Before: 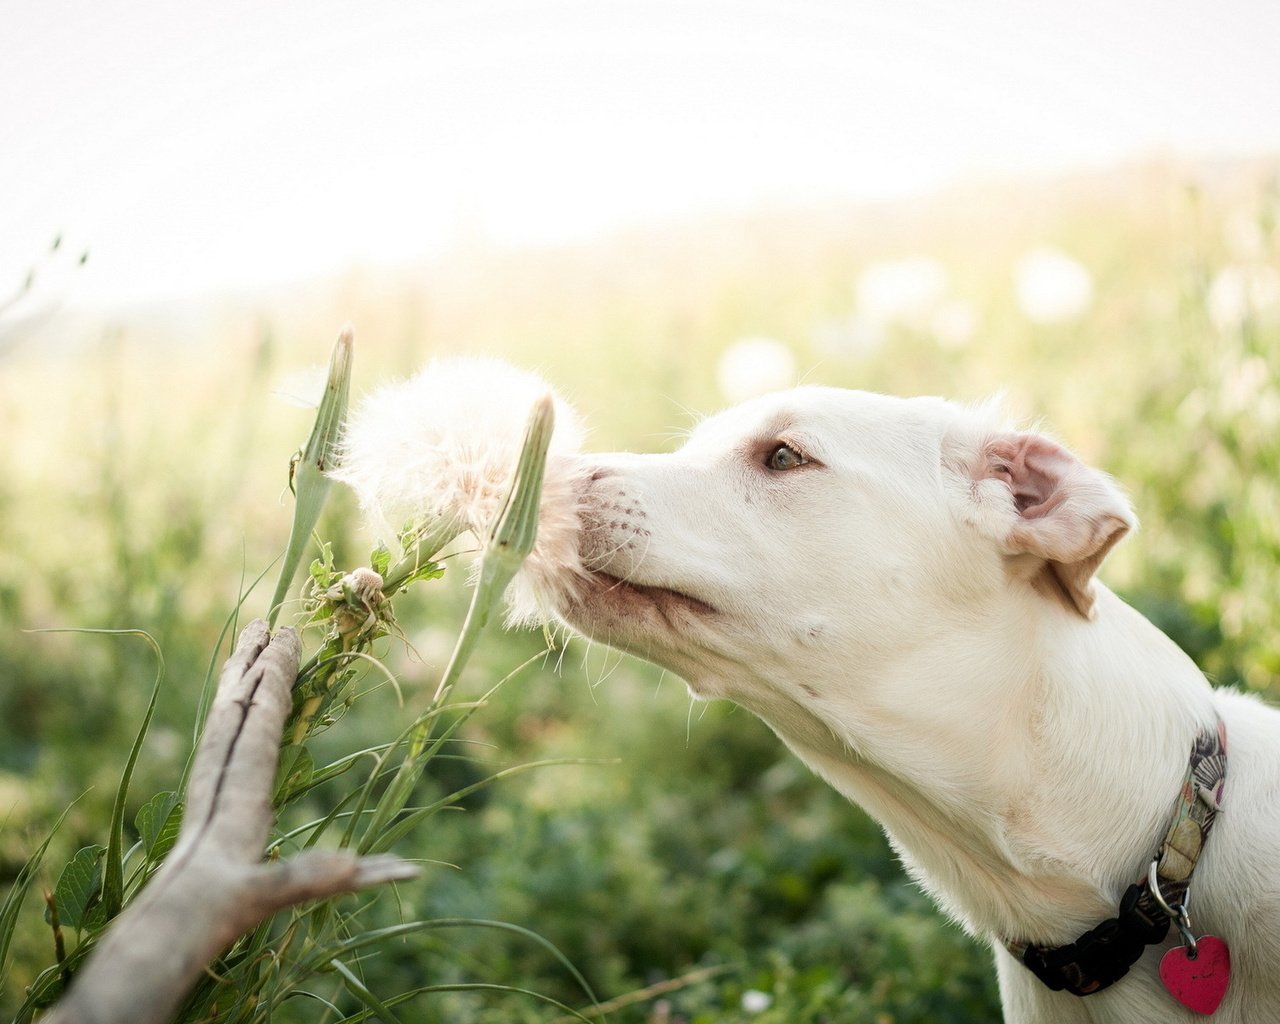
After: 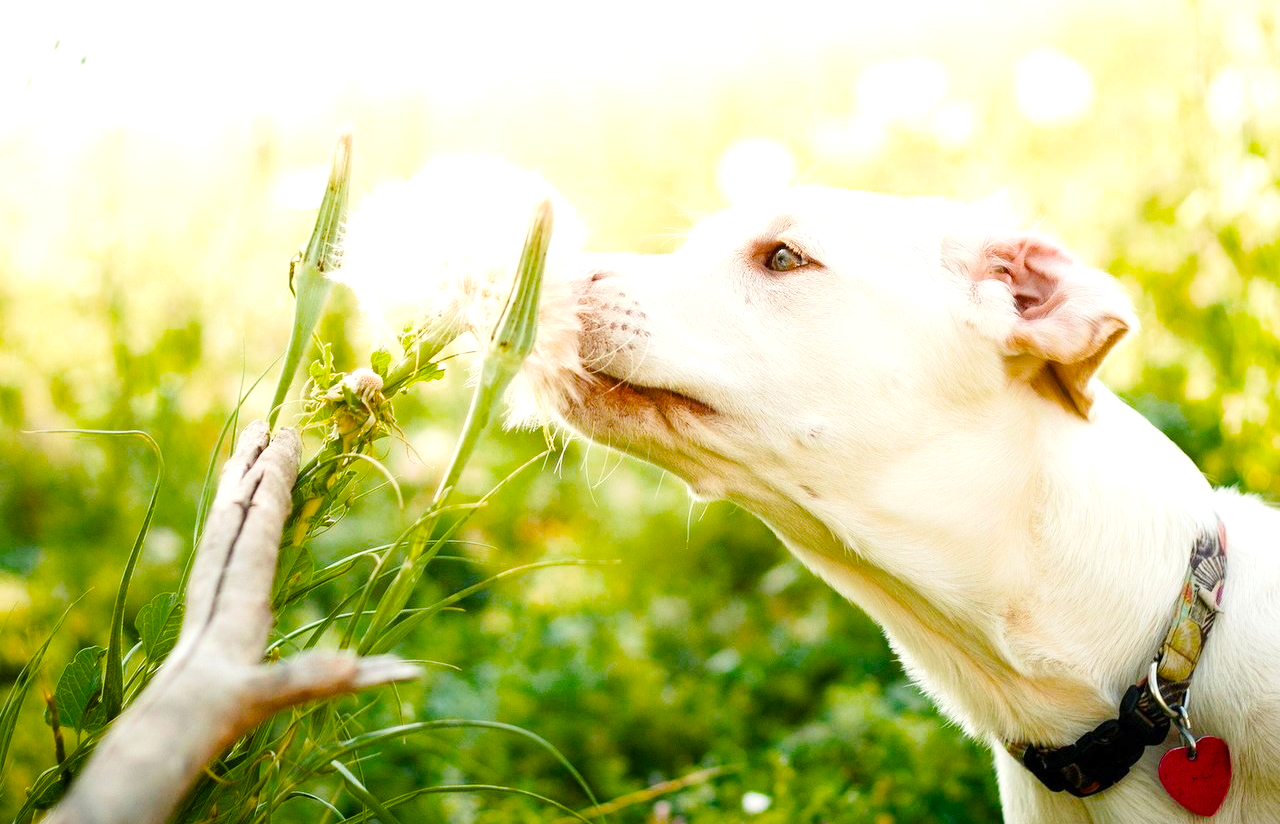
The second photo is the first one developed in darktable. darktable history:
crop and rotate: top 19.462%
exposure: exposure 0.558 EV, compensate highlight preservation false
tone curve: curves: ch0 [(0, 0) (0.003, 0.004) (0.011, 0.014) (0.025, 0.032) (0.044, 0.057) (0.069, 0.089) (0.1, 0.128) (0.136, 0.174) (0.177, 0.227) (0.224, 0.287) (0.277, 0.354) (0.335, 0.427) (0.399, 0.507) (0.468, 0.582) (0.543, 0.653) (0.623, 0.726) (0.709, 0.799) (0.801, 0.876) (0.898, 0.937) (1, 1)], preserve colors none
color balance rgb: linear chroma grading › global chroma 15.233%, perceptual saturation grading › global saturation 29.756%, global vibrance 16.826%, saturation formula JzAzBz (2021)
